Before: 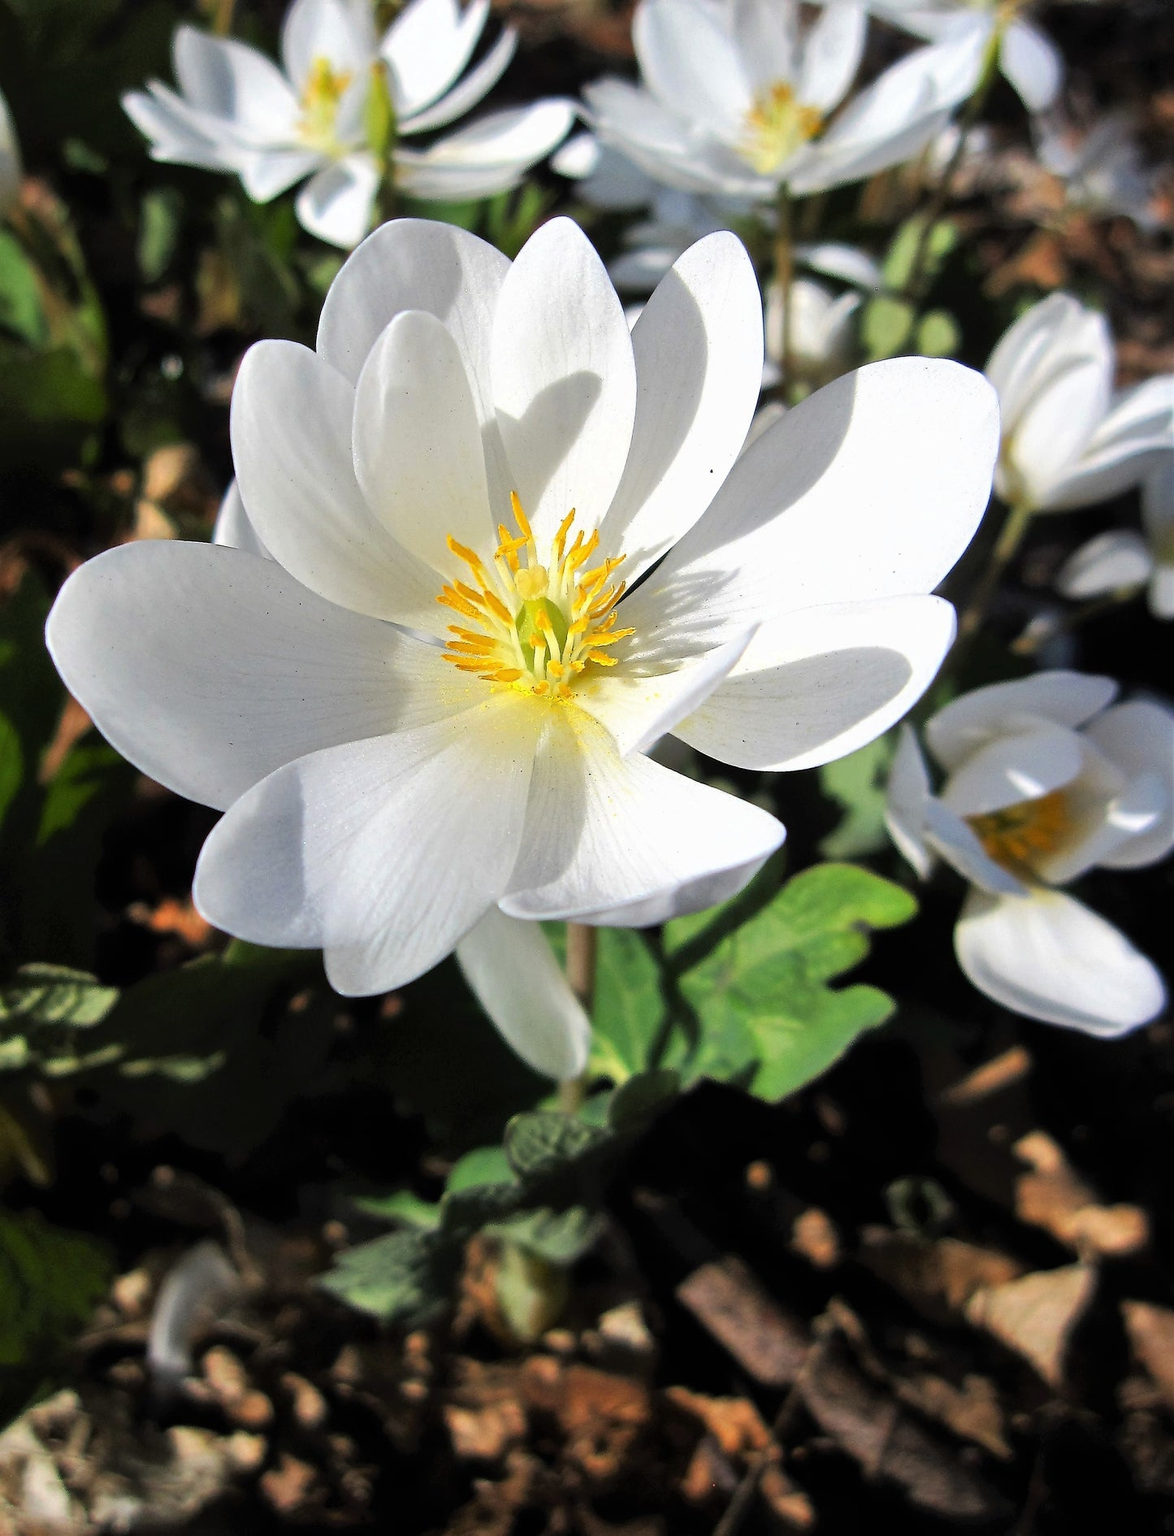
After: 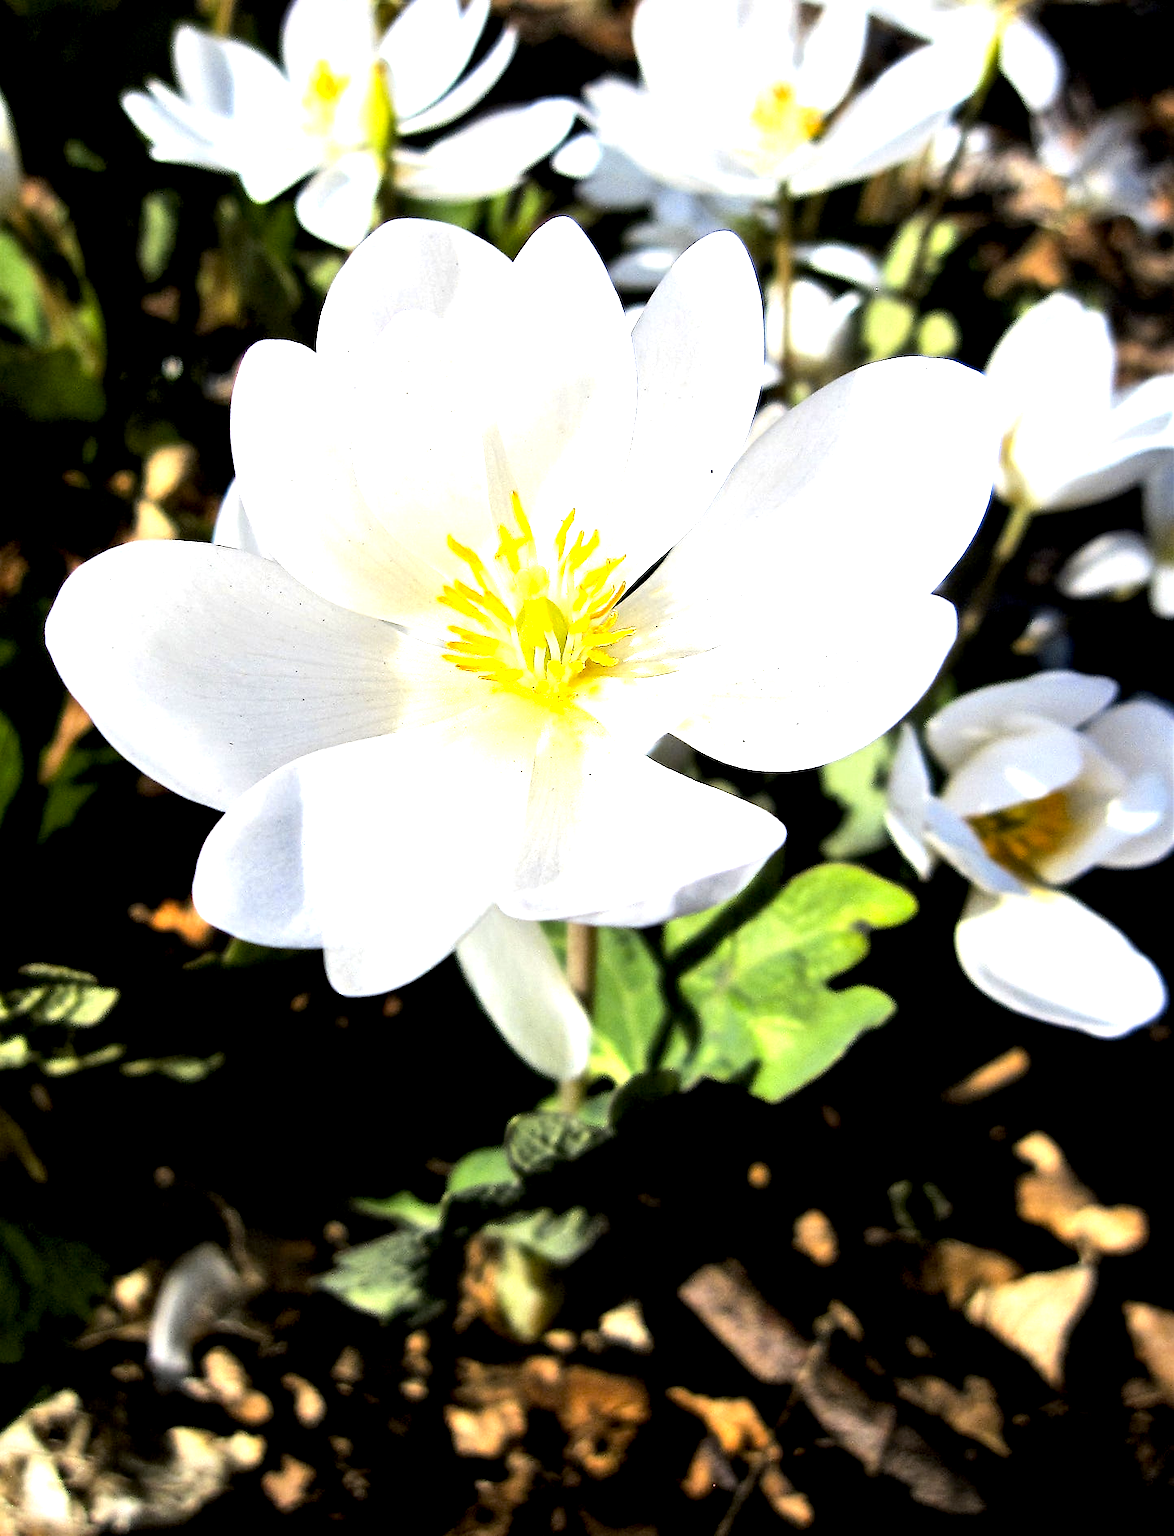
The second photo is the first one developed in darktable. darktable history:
exposure: black level correction 0.012, exposure 0.7 EV, compensate exposure bias true, compensate highlight preservation false
color contrast: green-magenta contrast 0.8, blue-yellow contrast 1.1, unbound 0
tone equalizer: -8 EV -0.75 EV, -7 EV -0.7 EV, -6 EV -0.6 EV, -5 EV -0.4 EV, -3 EV 0.4 EV, -2 EV 0.6 EV, -1 EV 0.7 EV, +0 EV 0.75 EV, edges refinement/feathering 500, mask exposure compensation -1.57 EV, preserve details no
